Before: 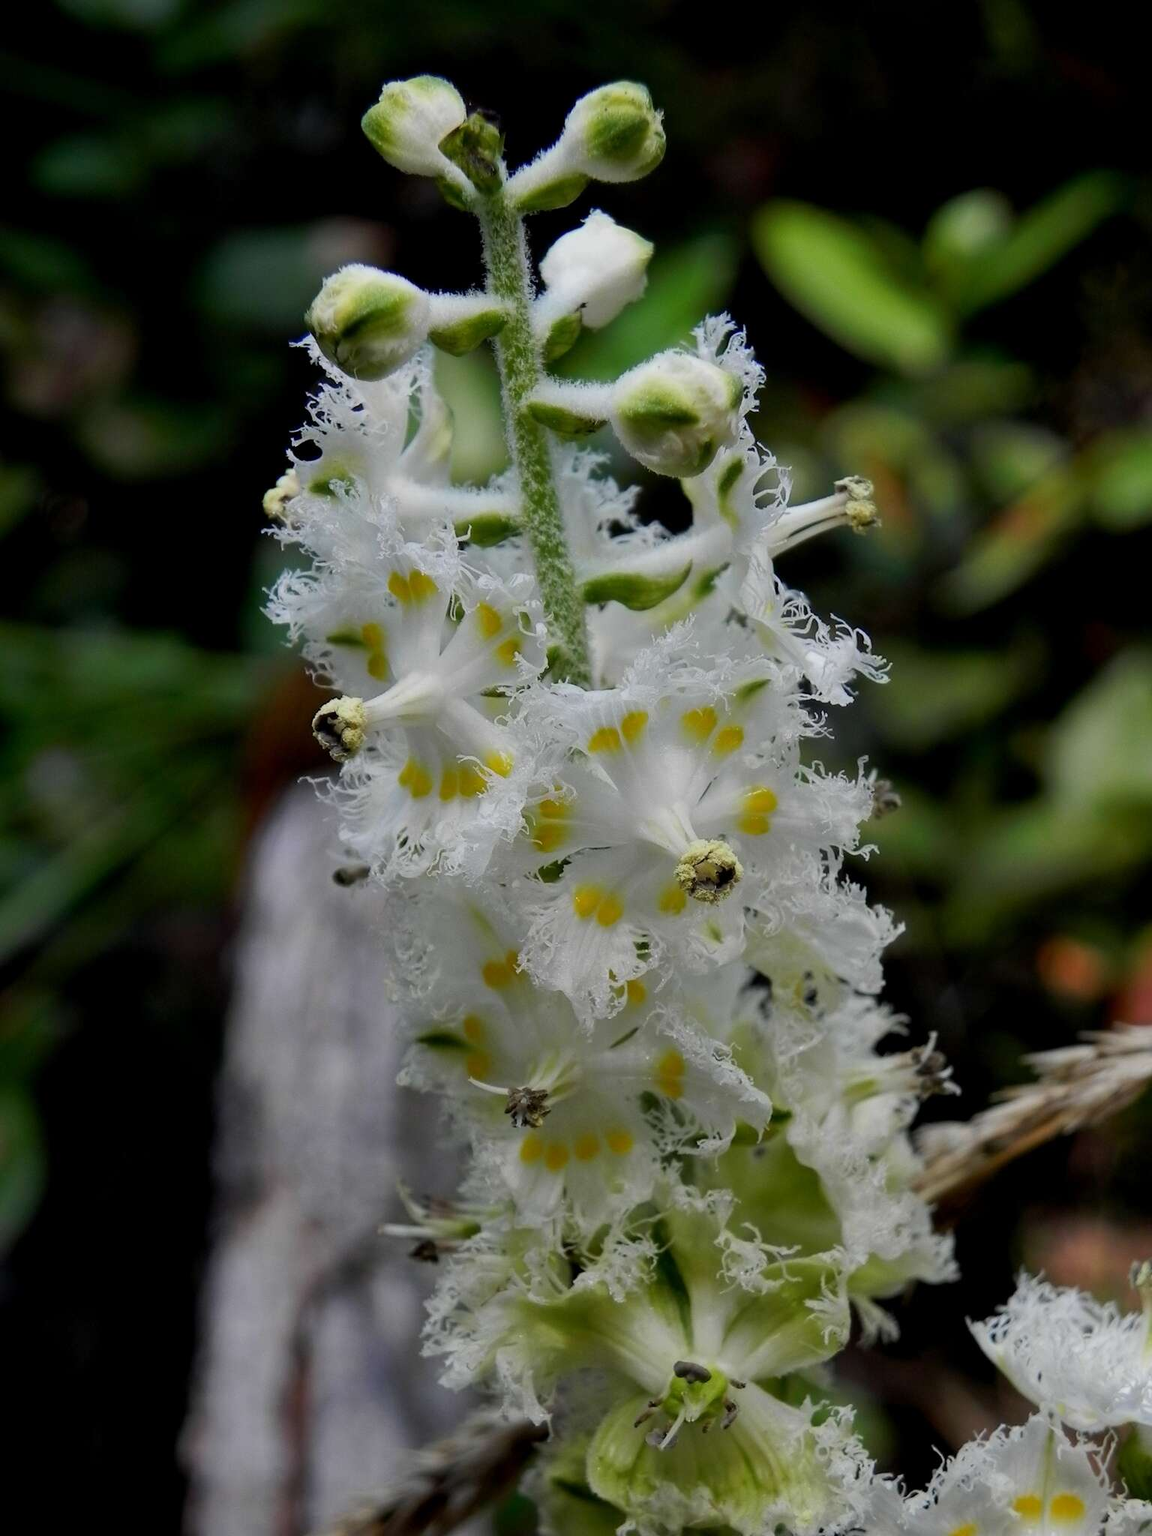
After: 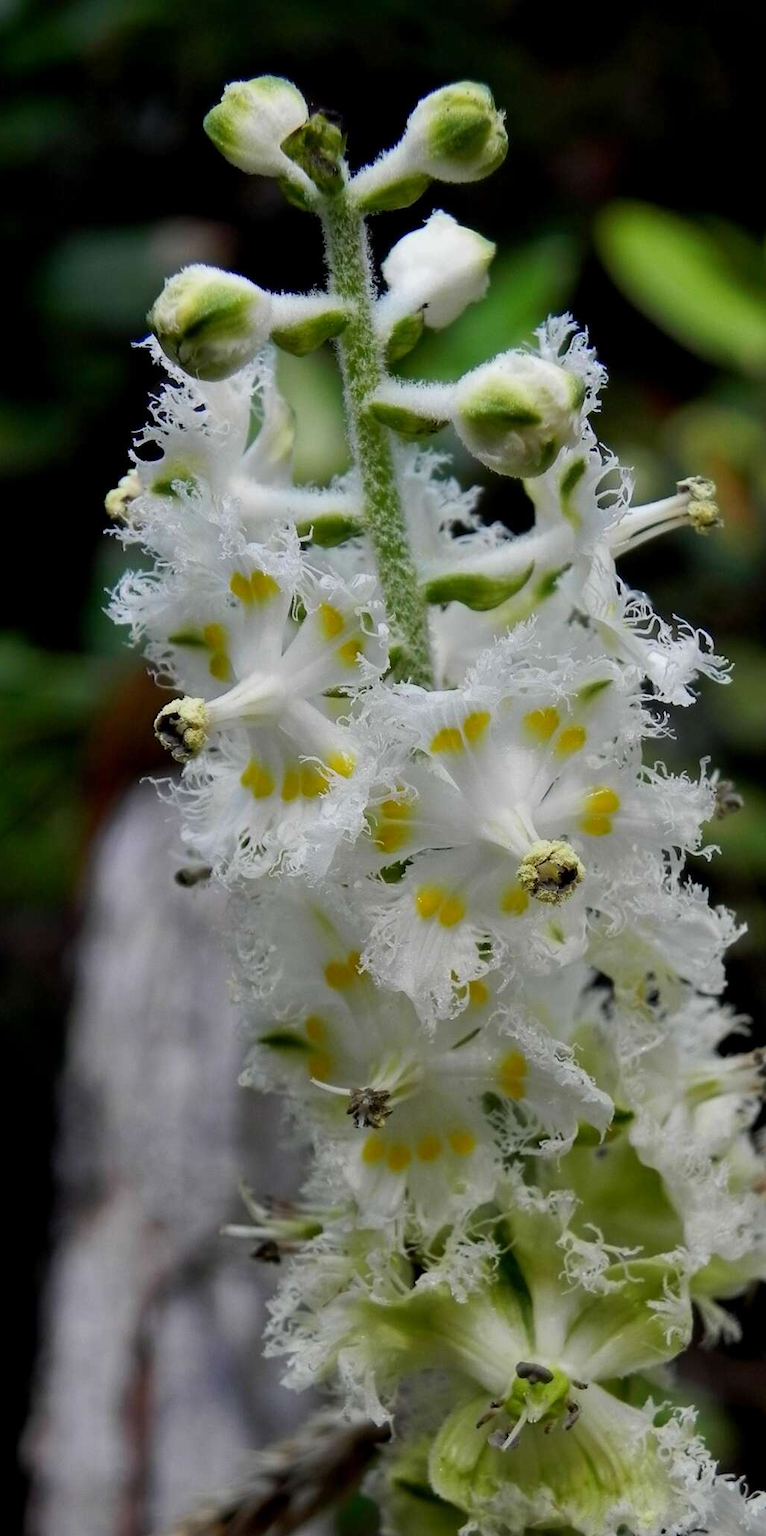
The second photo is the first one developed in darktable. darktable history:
levels: levels [0, 0.474, 0.947]
crop and rotate: left 13.761%, right 19.674%
